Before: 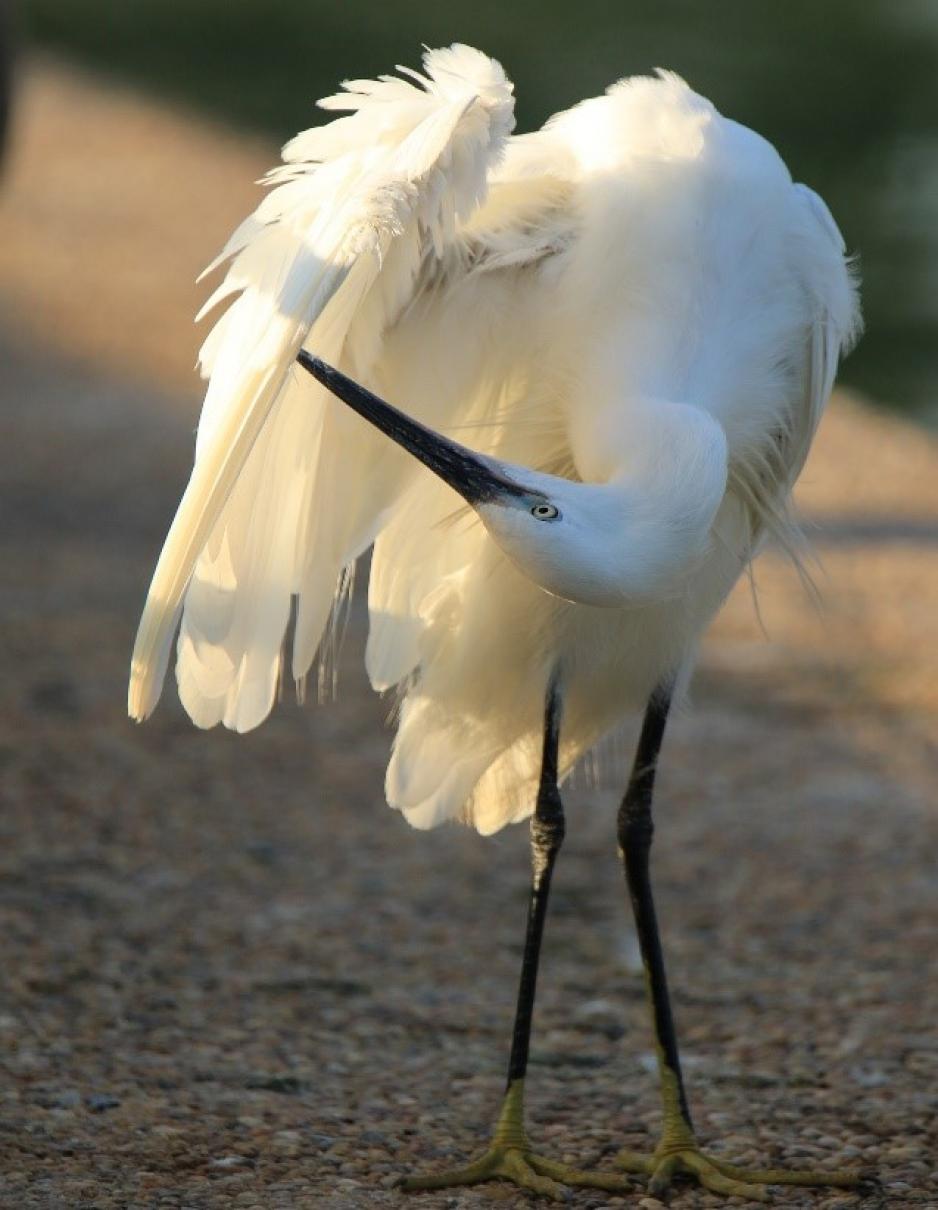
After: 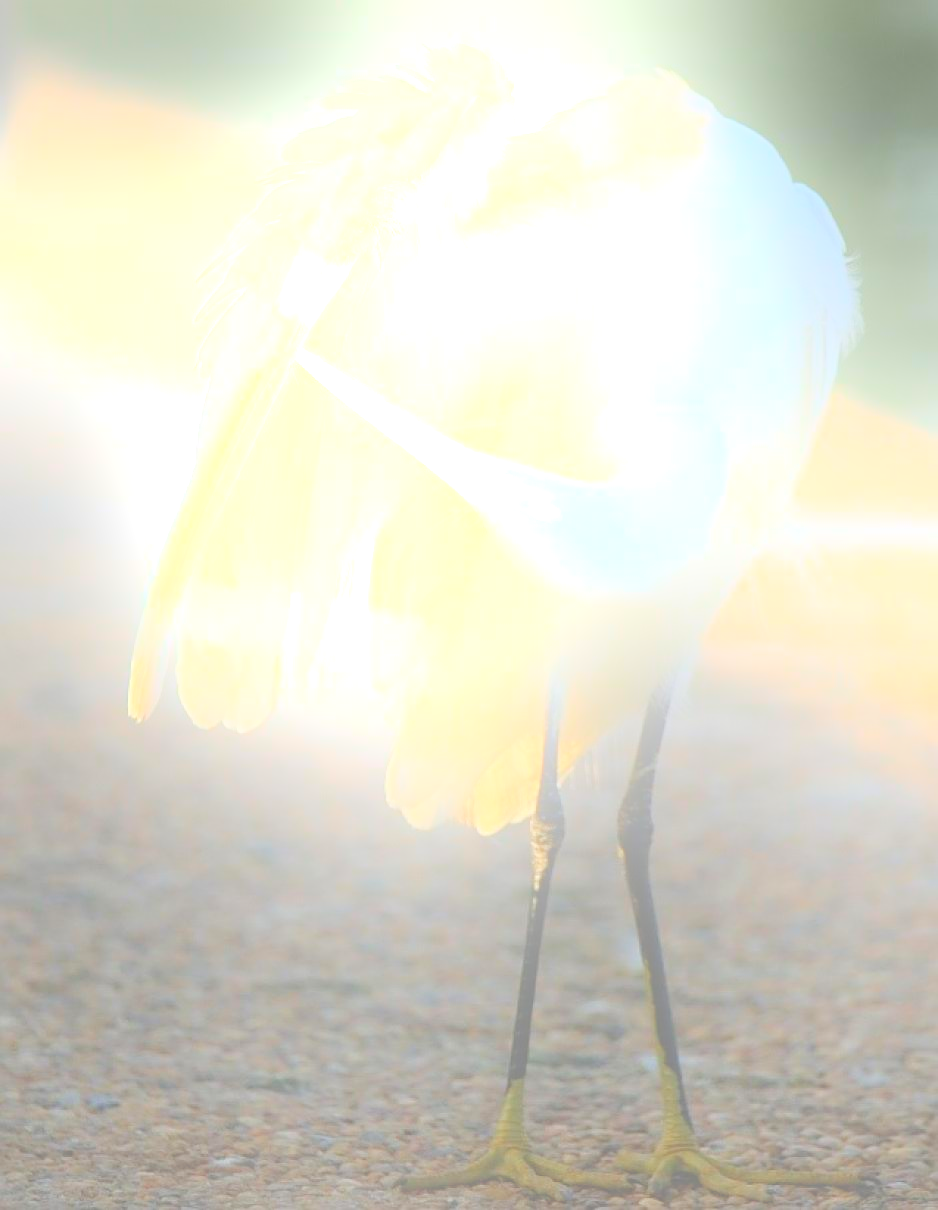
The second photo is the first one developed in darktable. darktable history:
bloom: size 25%, threshold 5%, strength 90%
sharpen: on, module defaults
